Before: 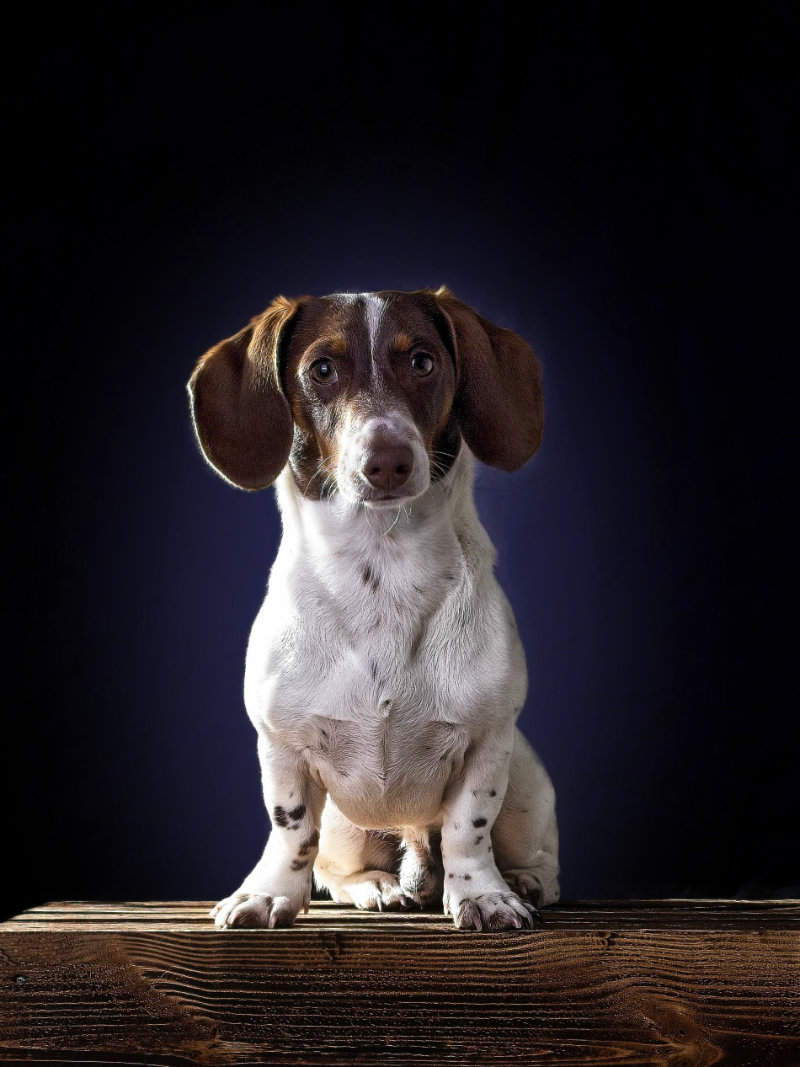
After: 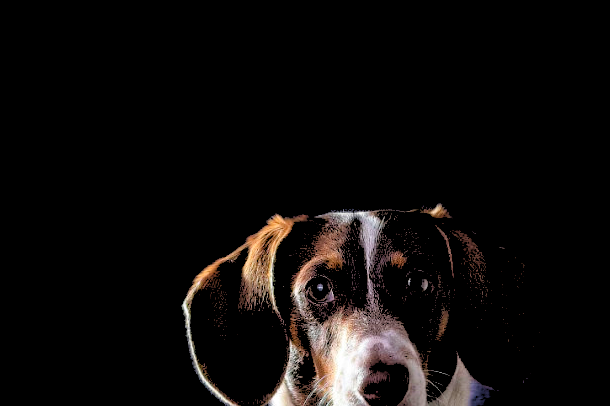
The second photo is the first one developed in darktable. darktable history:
crop: left 0.579%, top 7.627%, right 23.167%, bottom 54.275%
rgb levels: levels [[0.027, 0.429, 0.996], [0, 0.5, 1], [0, 0.5, 1]]
tone equalizer: on, module defaults
